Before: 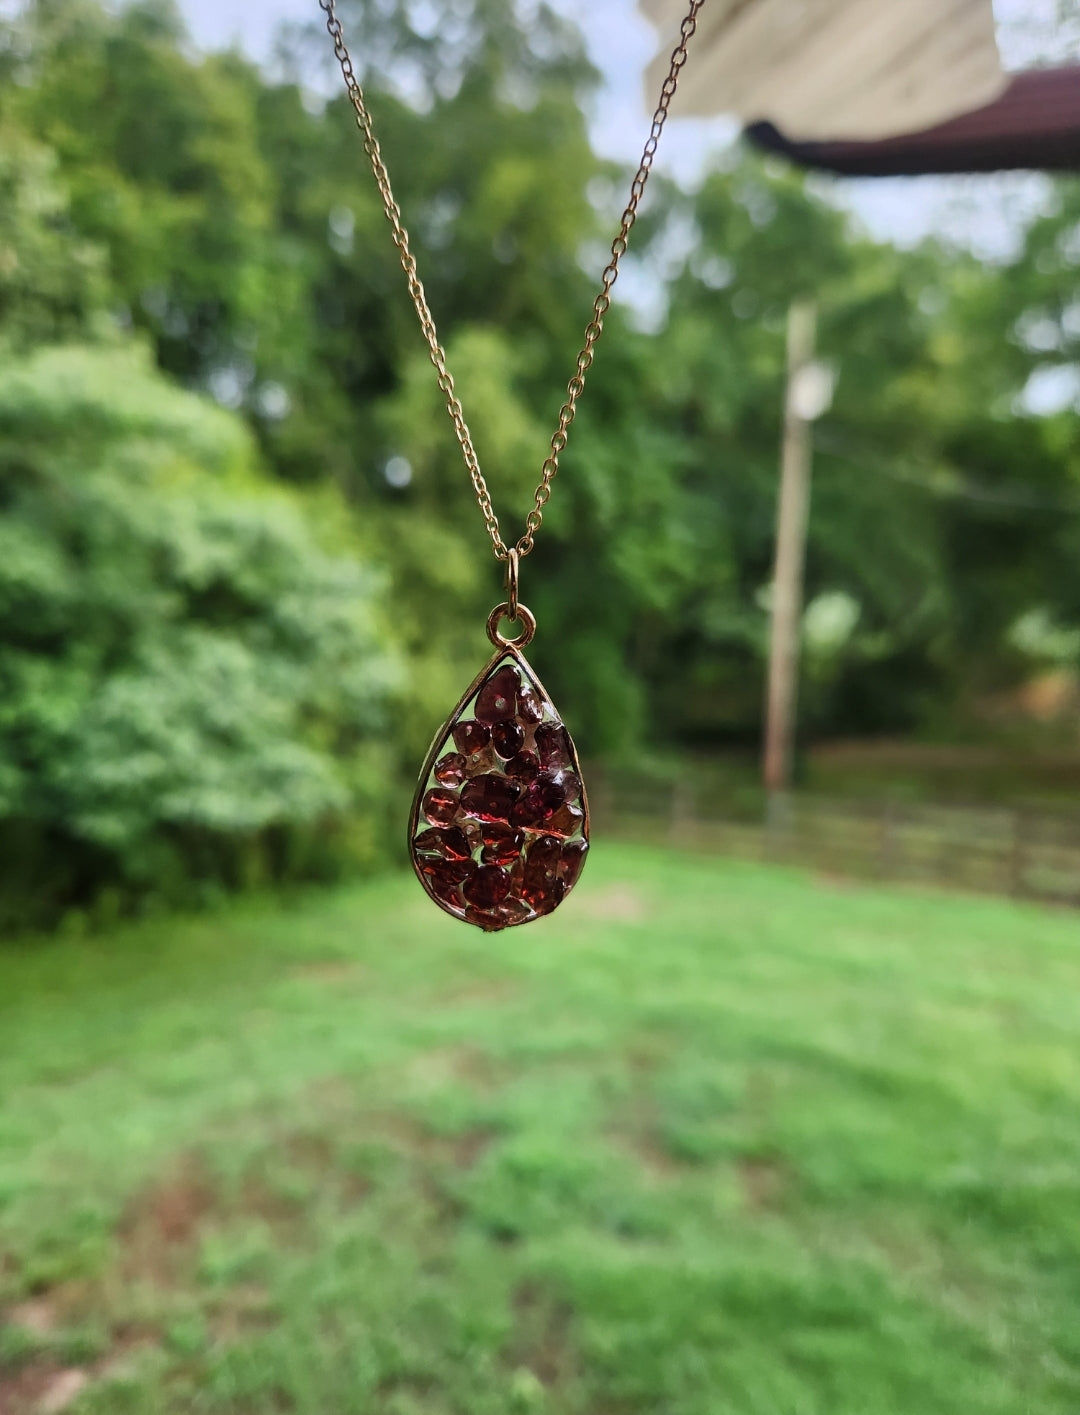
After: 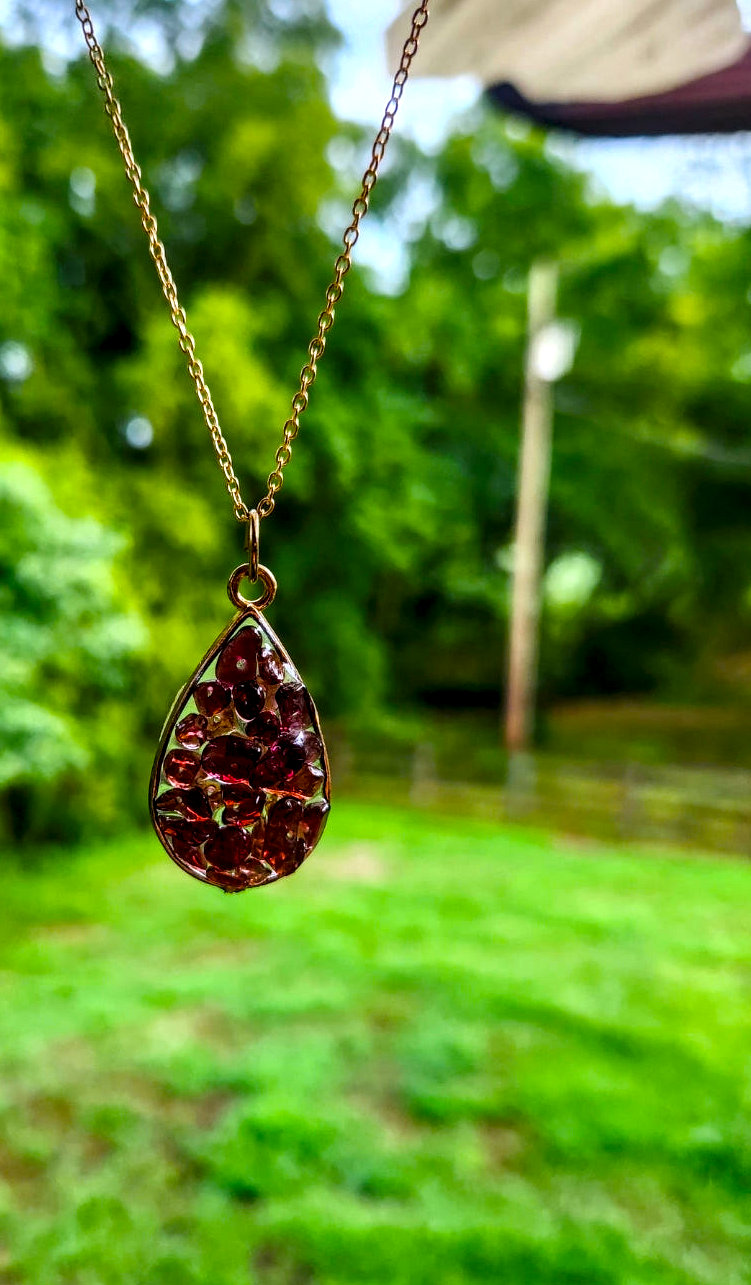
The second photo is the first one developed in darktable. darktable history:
color balance rgb: linear chroma grading › global chroma 23.15%, perceptual saturation grading › global saturation 28.7%, perceptual saturation grading › mid-tones 12.04%, perceptual saturation grading › shadows 10.19%, global vibrance 22.22%
white balance: red 0.98, blue 1.034
exposure: exposure 0.217 EV, compensate highlight preservation false
crop and rotate: left 24.034%, top 2.838%, right 6.406%, bottom 6.299%
local contrast: highlights 60%, shadows 60%, detail 160%
